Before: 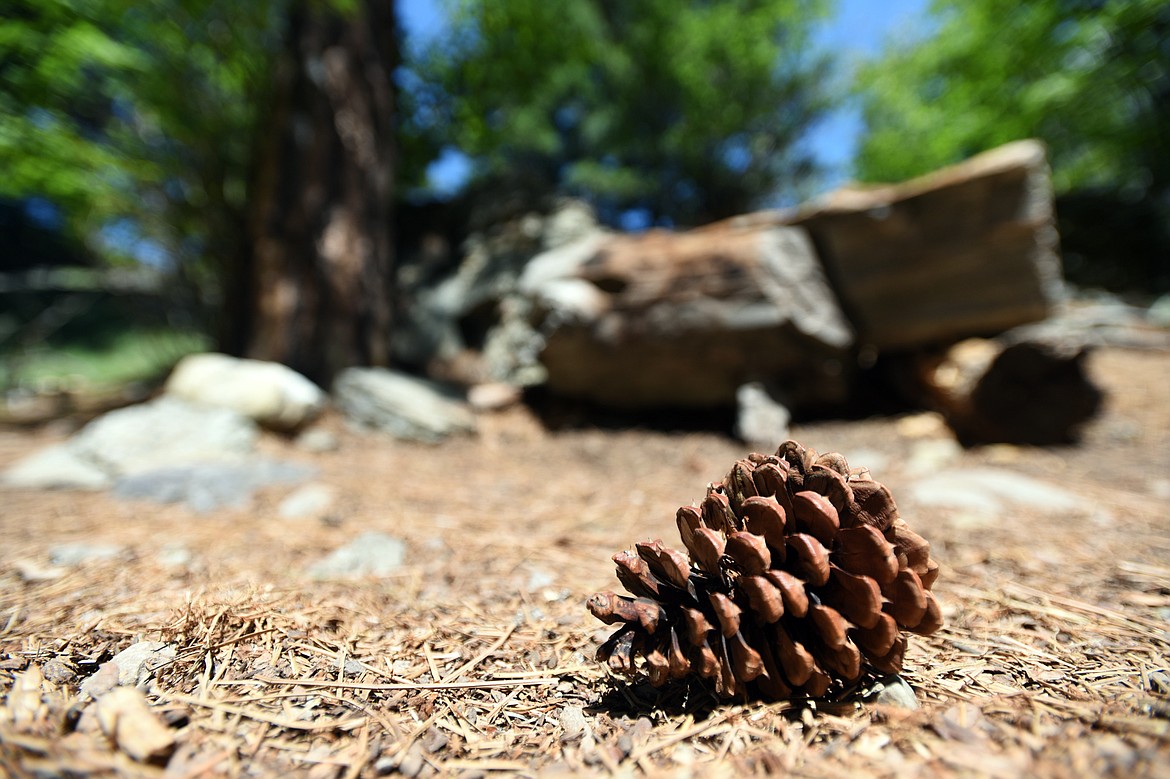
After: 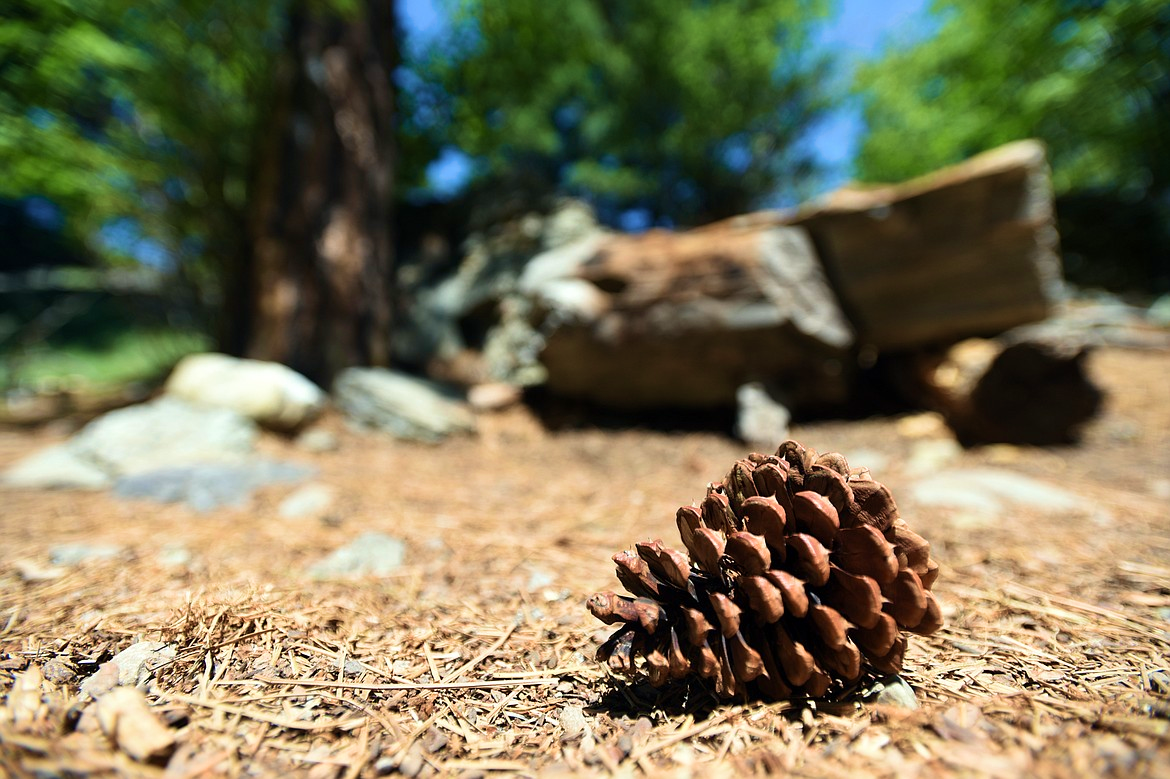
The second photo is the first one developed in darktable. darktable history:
velvia: strength 45.39%
